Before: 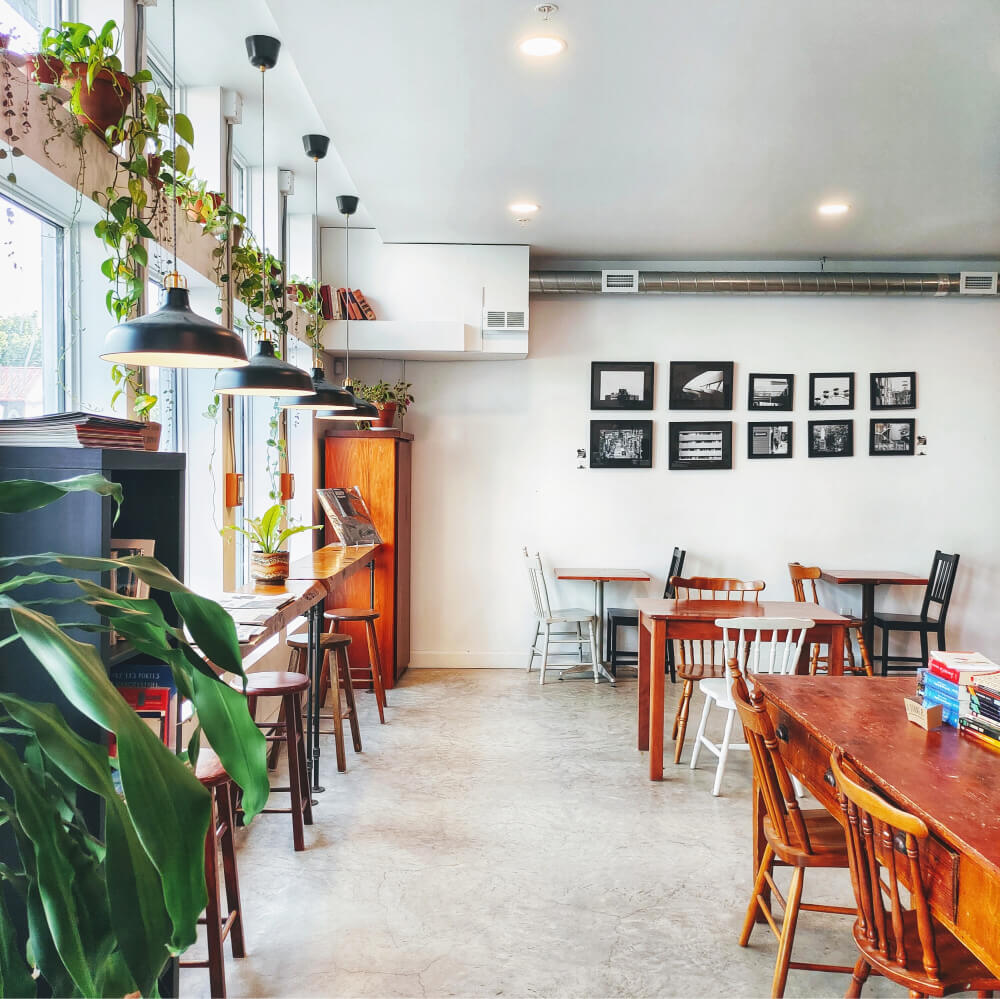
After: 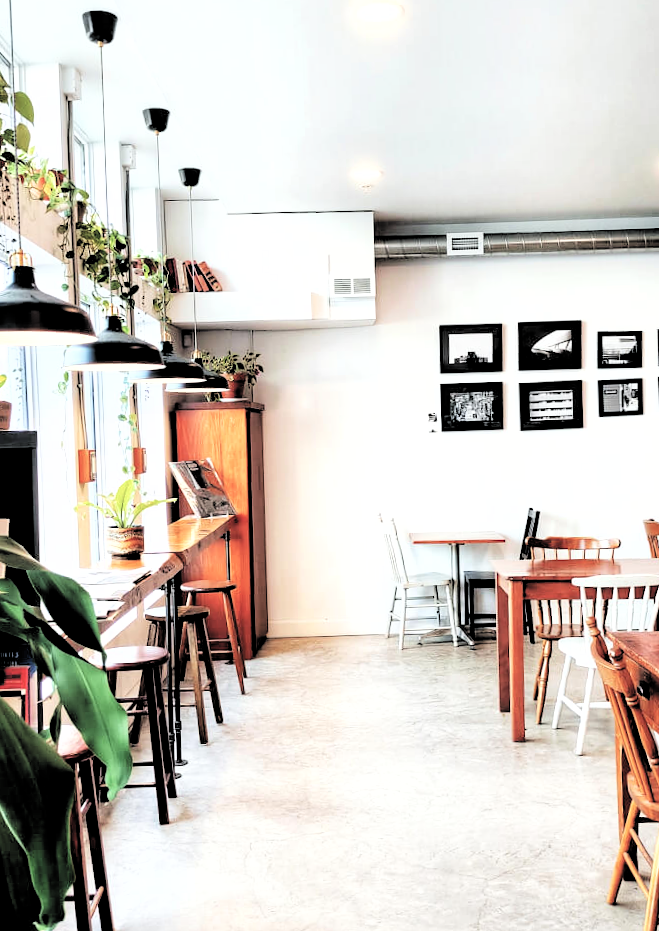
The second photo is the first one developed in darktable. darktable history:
crop and rotate: left 14.385%, right 18.948%
rotate and perspective: rotation -2°, crop left 0.022, crop right 0.978, crop top 0.049, crop bottom 0.951
filmic rgb: middle gray luminance 13.55%, black relative exposure -1.97 EV, white relative exposure 3.1 EV, threshold 6 EV, target black luminance 0%, hardness 1.79, latitude 59.23%, contrast 1.728, highlights saturation mix 5%, shadows ↔ highlights balance -37.52%, add noise in highlights 0, color science v3 (2019), use custom middle-gray values true, iterations of high-quality reconstruction 0, contrast in highlights soft, enable highlight reconstruction true
color balance: input saturation 80.07%
